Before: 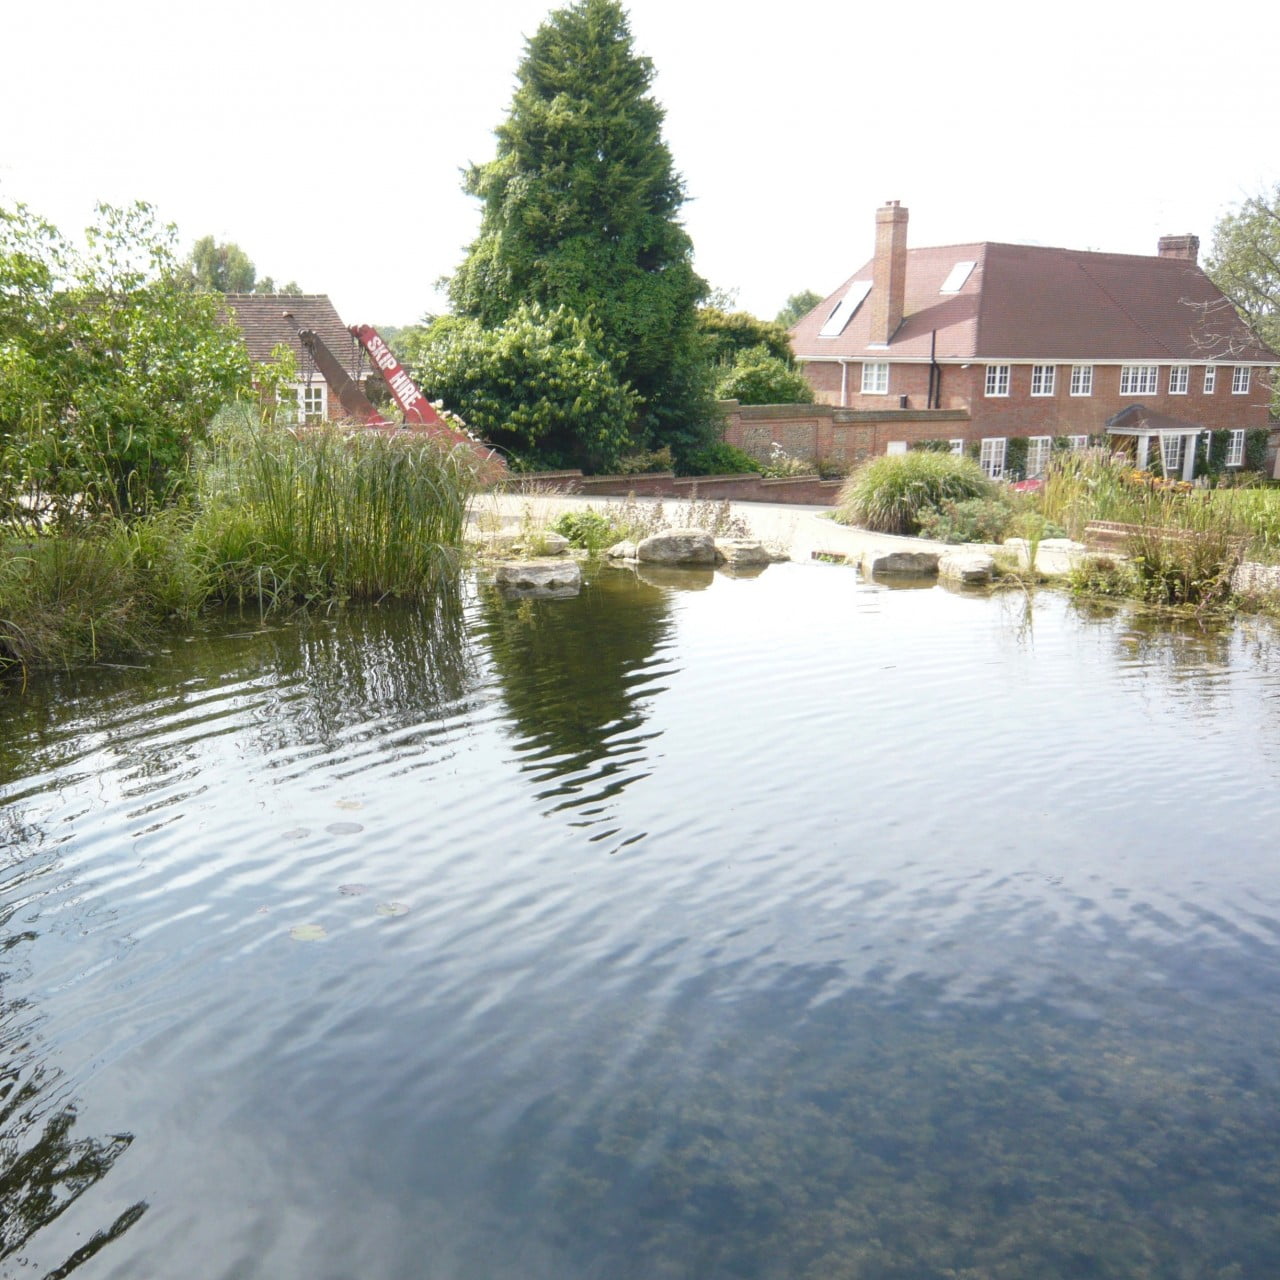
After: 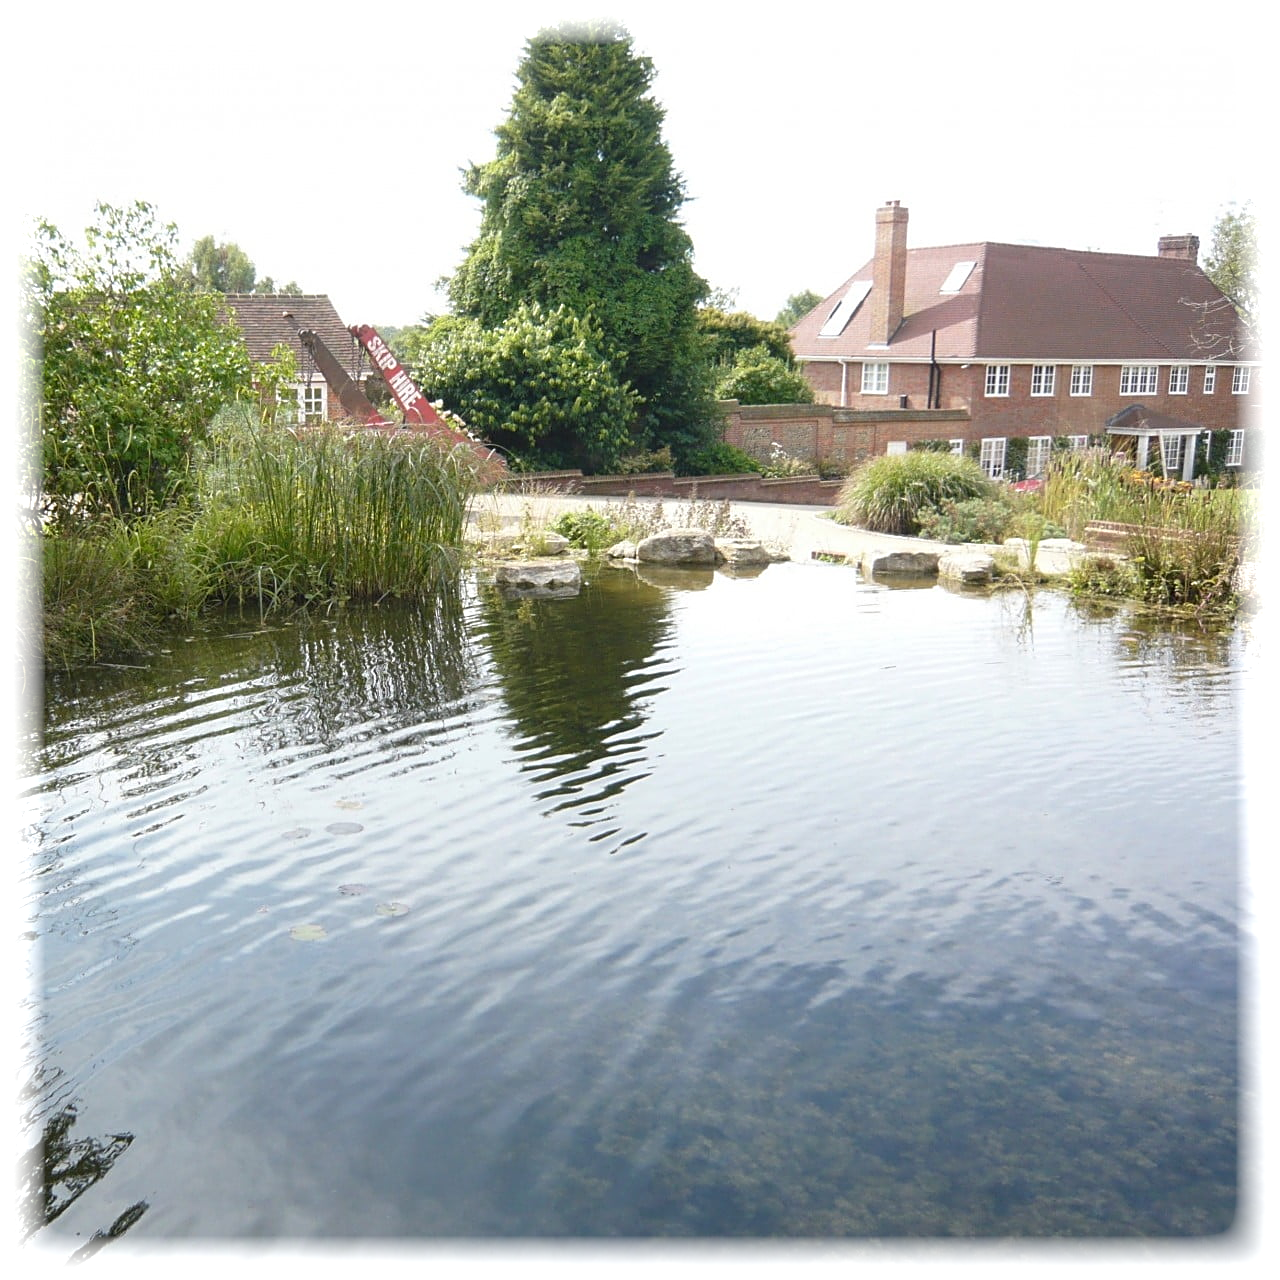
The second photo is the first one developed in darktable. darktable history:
vignetting: fall-off start 93%, fall-off radius 5%, brightness 1, saturation -0.49, automatic ratio true, width/height ratio 1.332, shape 0.04, unbound false
sharpen: on, module defaults
